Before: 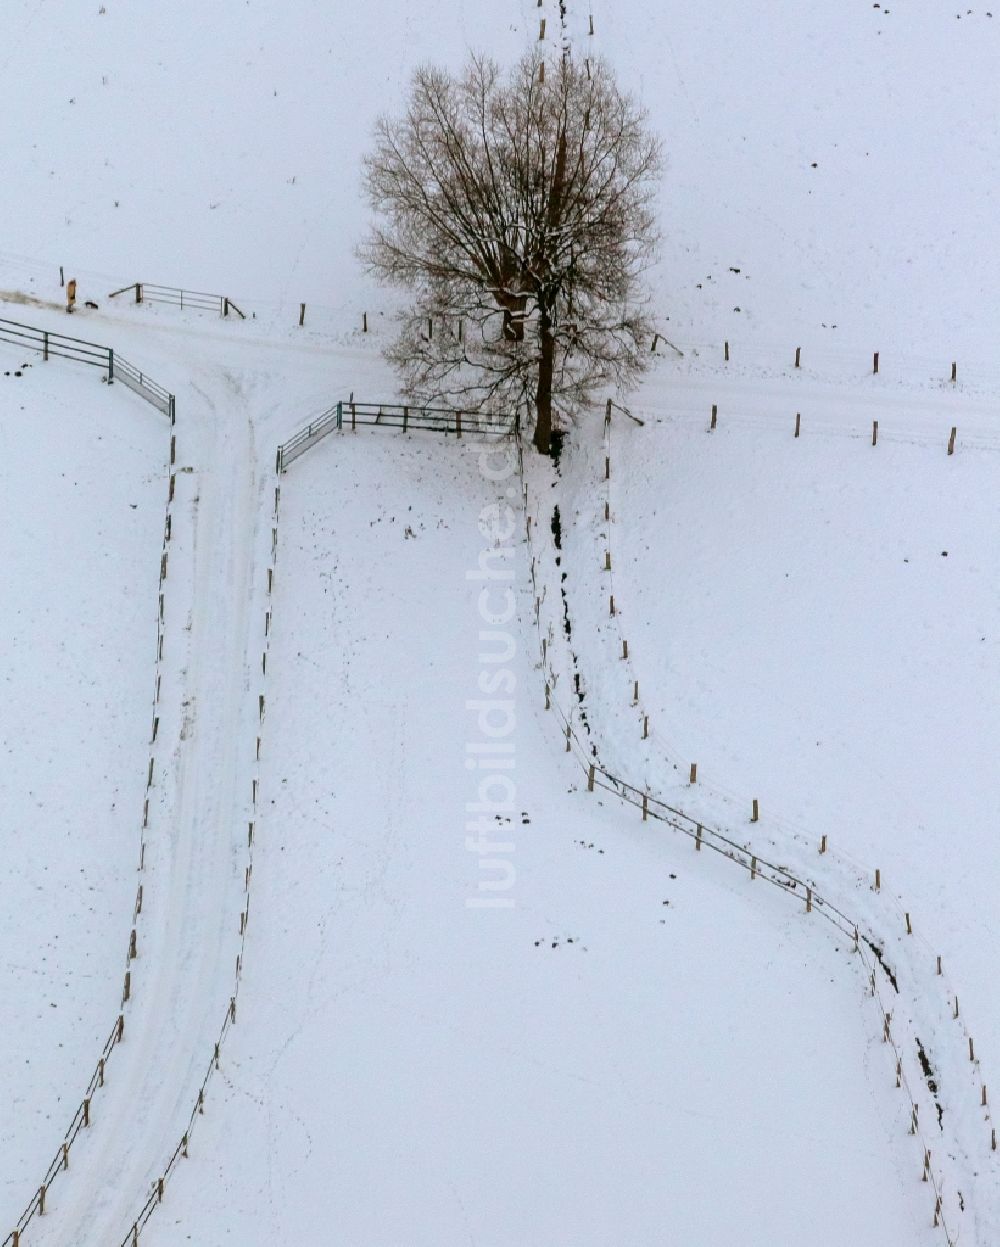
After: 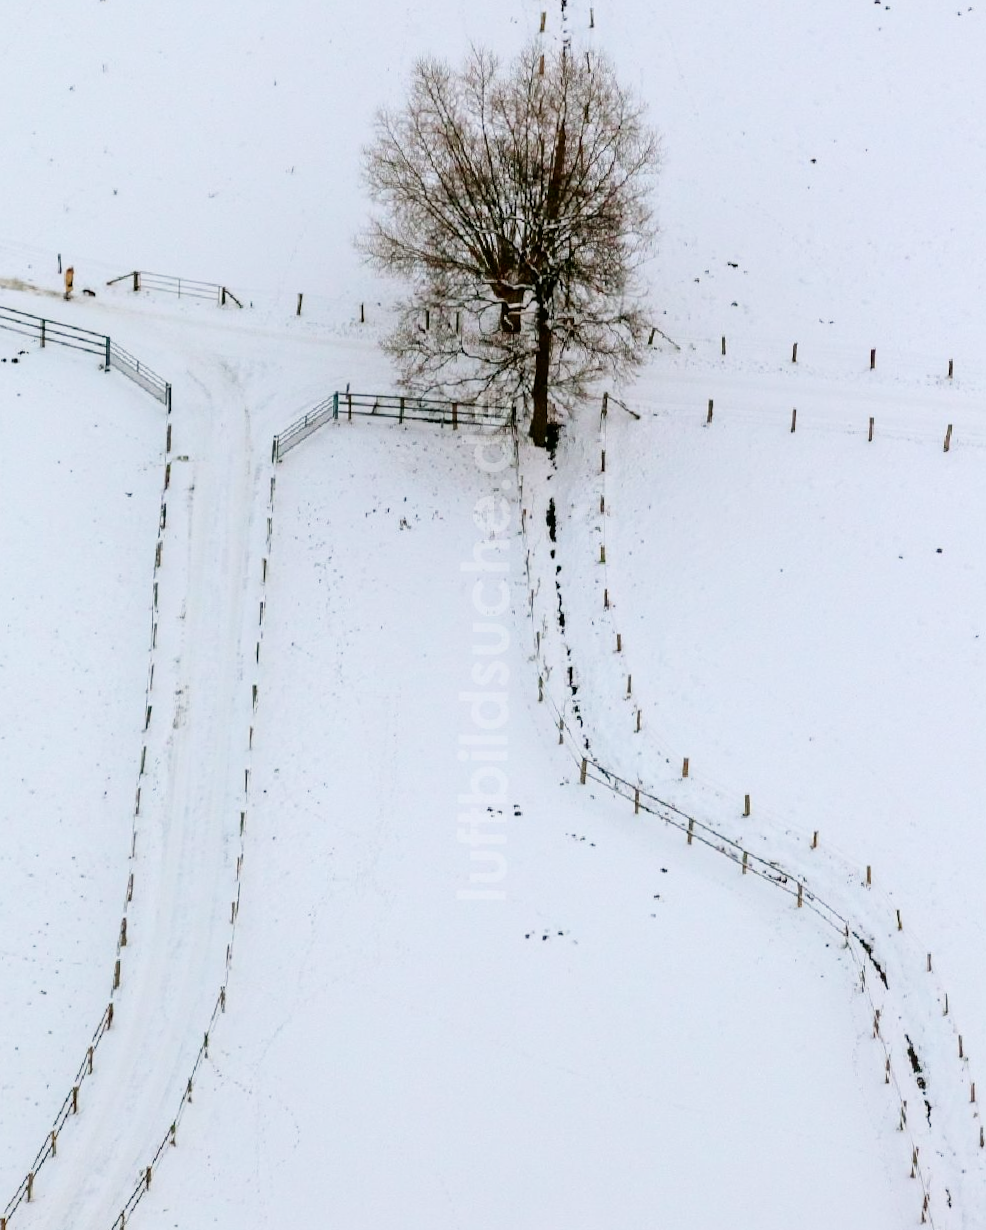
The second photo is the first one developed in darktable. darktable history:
contrast brightness saturation: contrast 0.043, saturation 0.073
crop and rotate: angle -0.631°
tone curve: curves: ch0 [(0, 0) (0.004, 0.001) (0.133, 0.112) (0.325, 0.362) (0.832, 0.893) (1, 1)], preserve colors none
